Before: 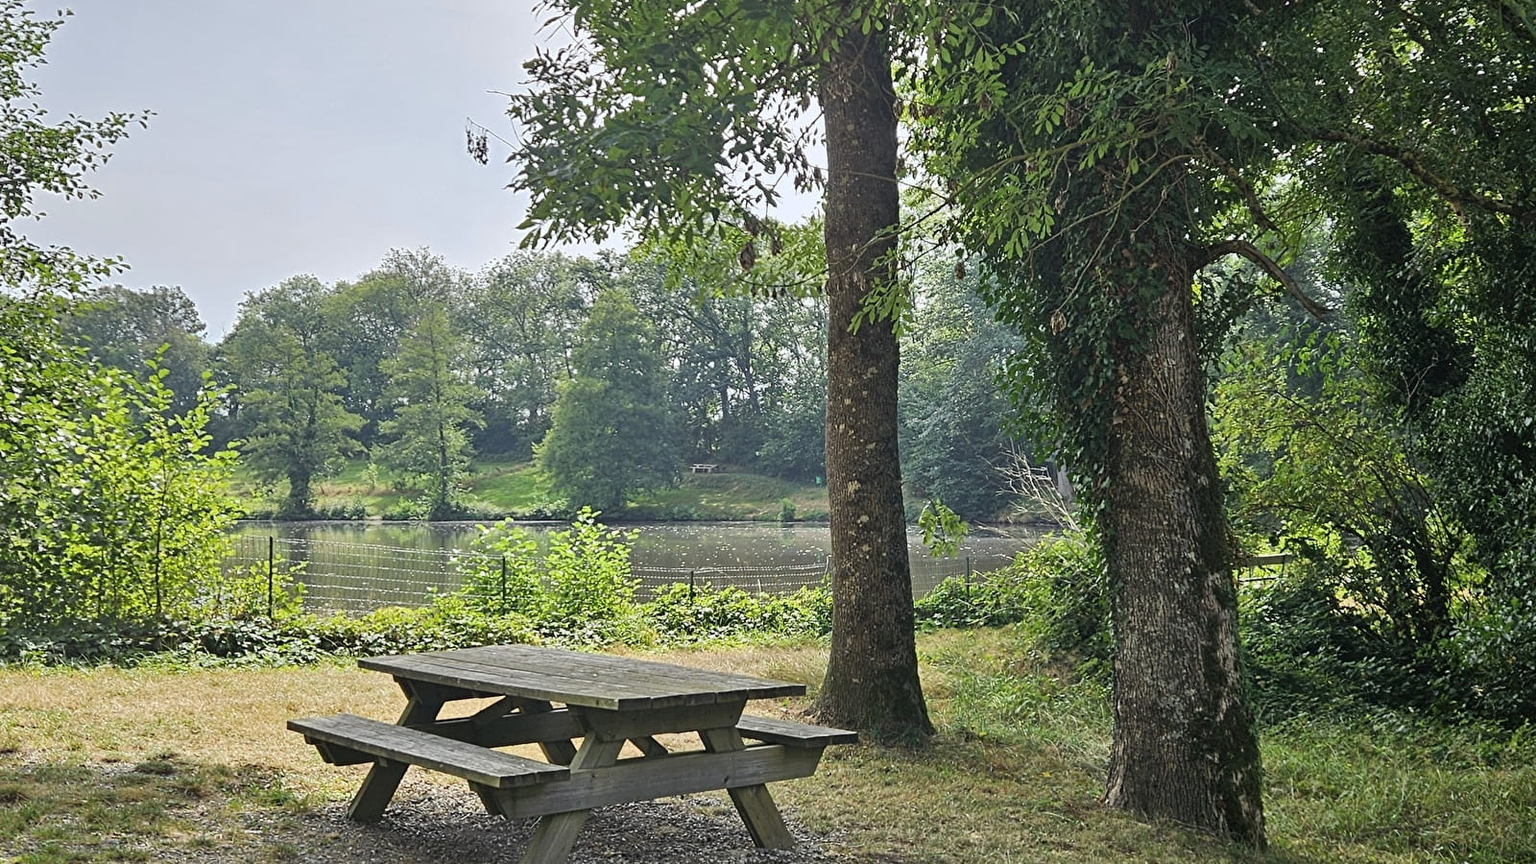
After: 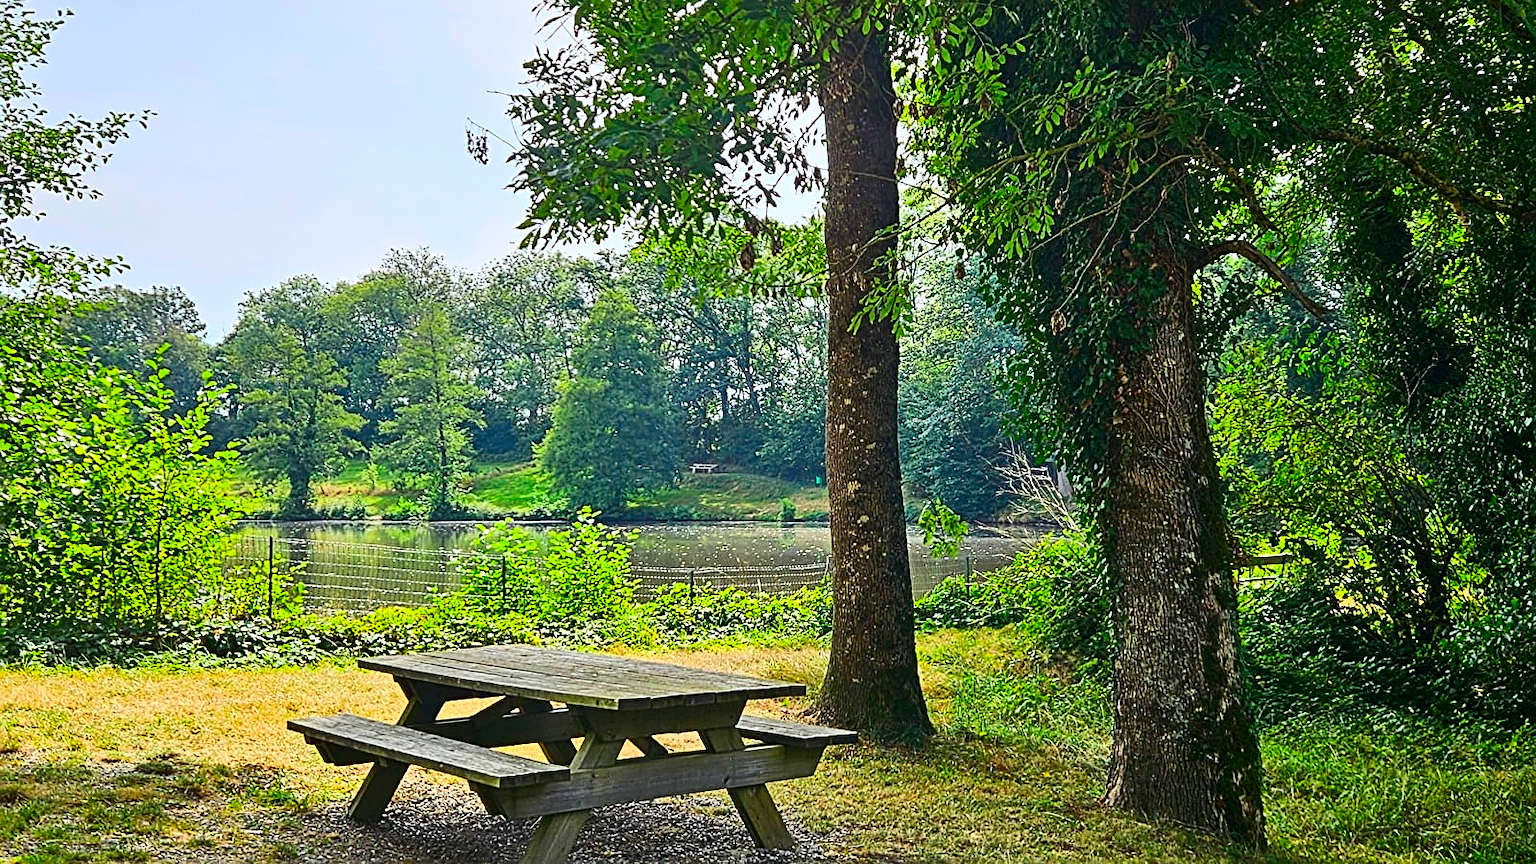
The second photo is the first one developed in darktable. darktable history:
contrast brightness saturation: contrast 0.26, brightness 0.02, saturation 0.87
sharpen: on, module defaults
